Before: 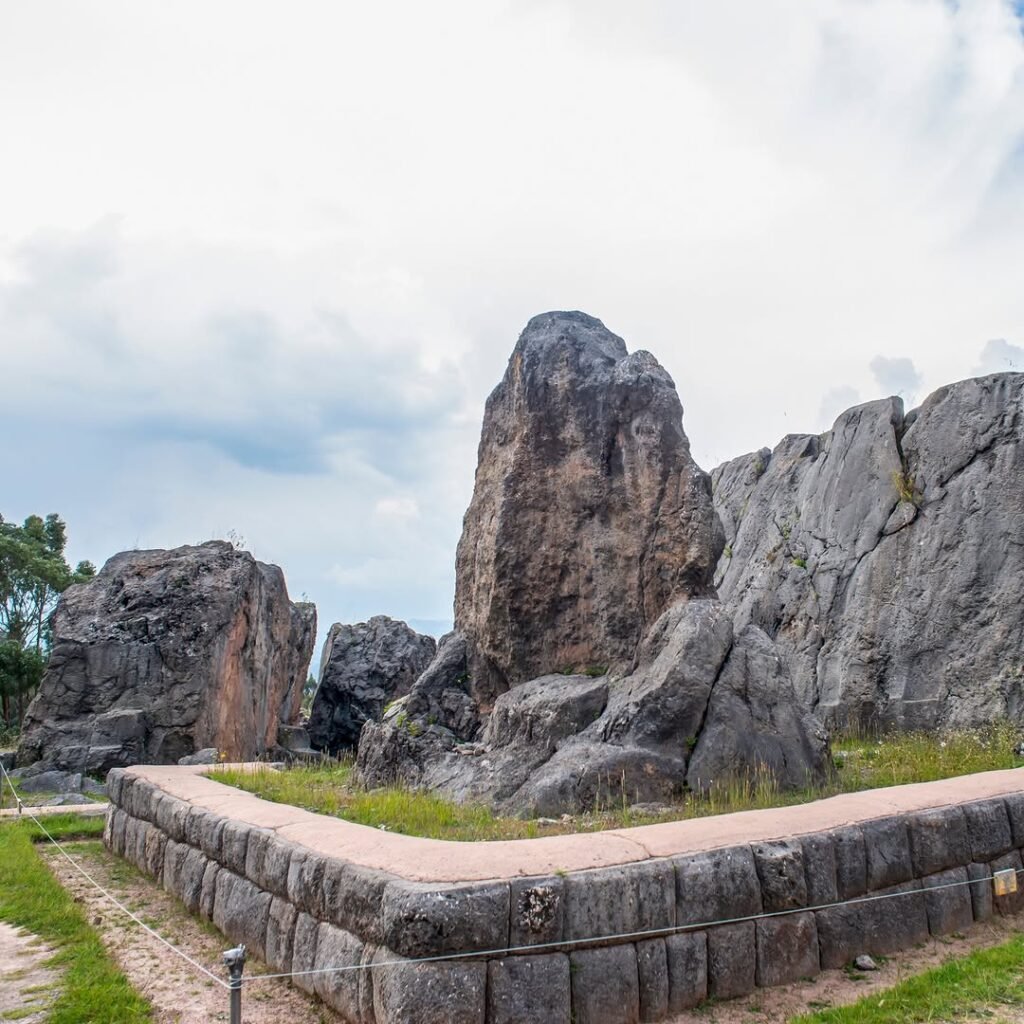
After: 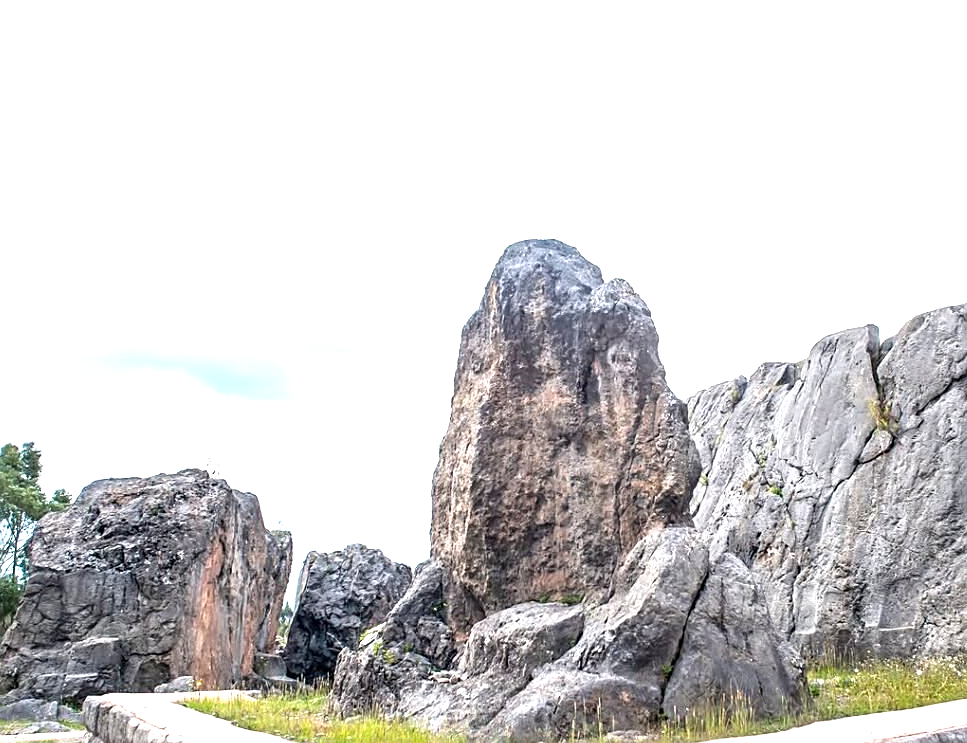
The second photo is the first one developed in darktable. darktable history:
shadows and highlights: radius 109.71, shadows 51.43, white point adjustment 9.12, highlights -5.75, highlights color adjustment 39.58%, soften with gaussian
sharpen: on, module defaults
exposure: black level correction 0, exposure 0.897 EV, compensate highlight preservation false
crop: left 2.365%, top 7.091%, right 3.197%, bottom 20.348%
